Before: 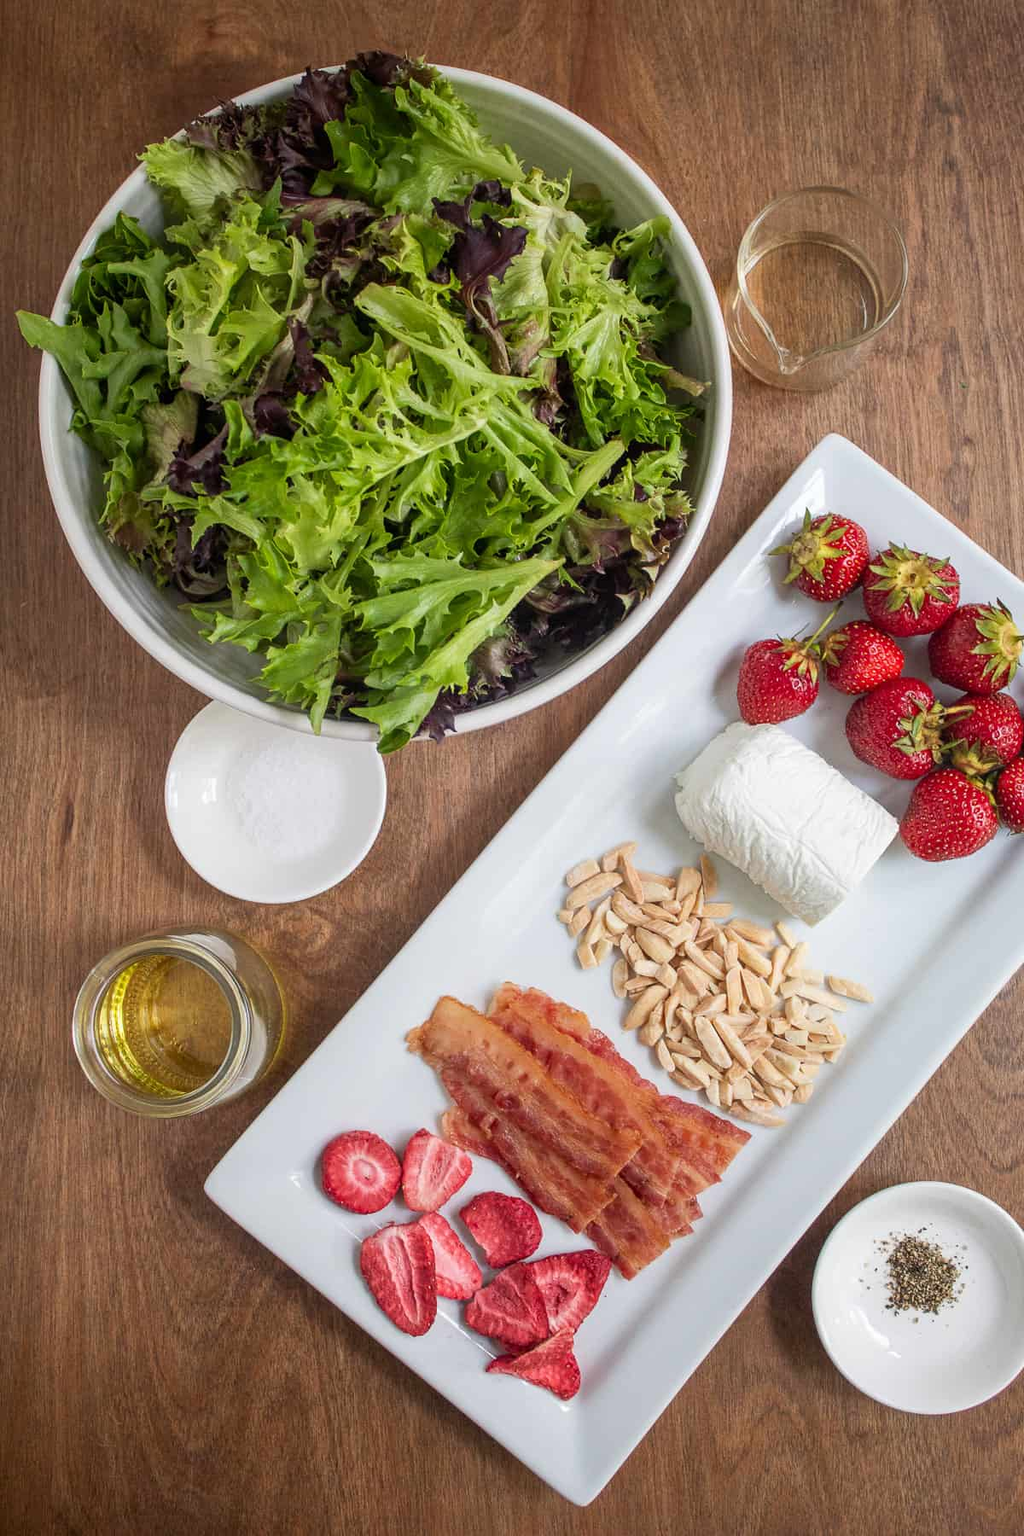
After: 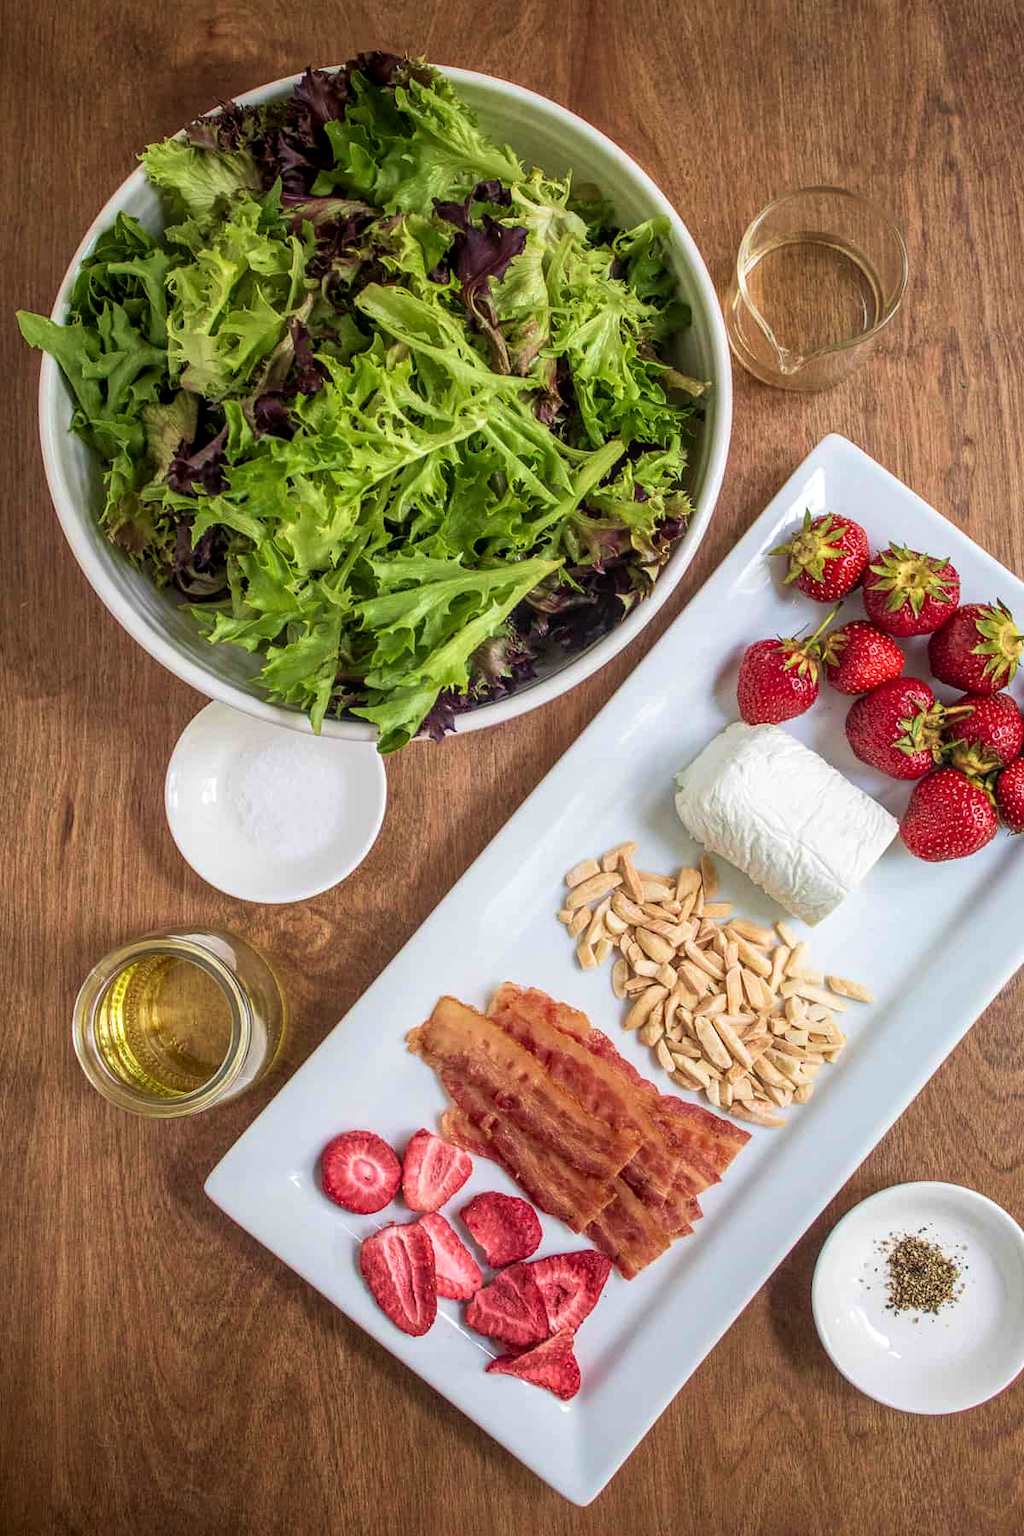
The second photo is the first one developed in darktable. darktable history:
velvia: strength 45%
local contrast: on, module defaults
